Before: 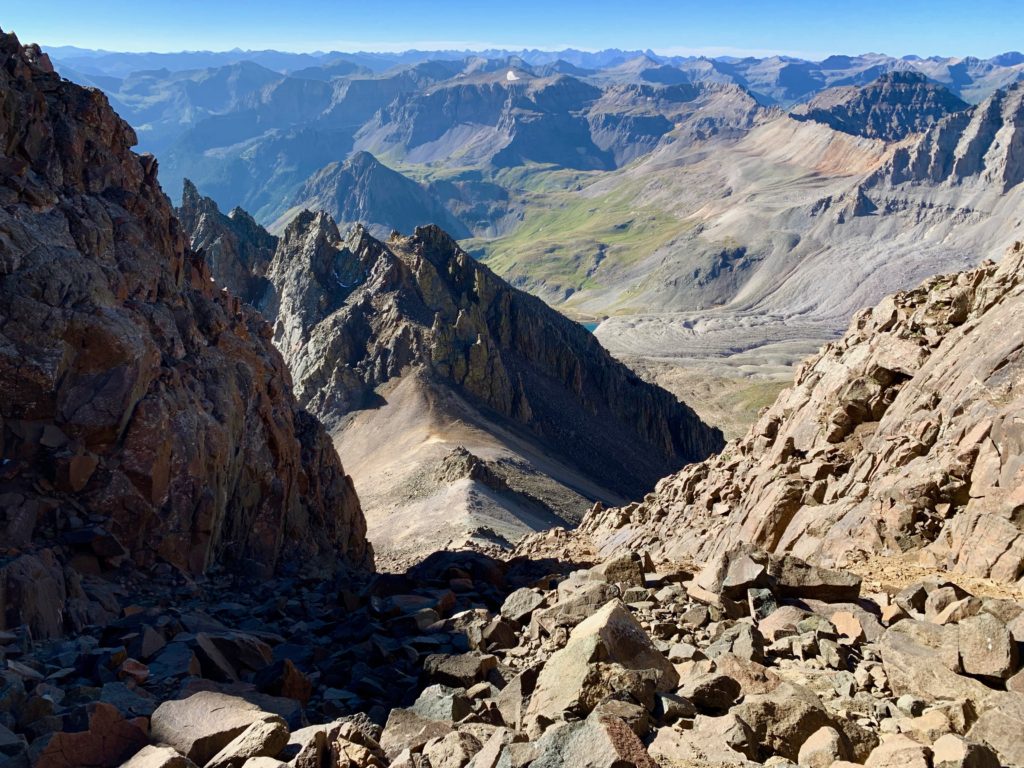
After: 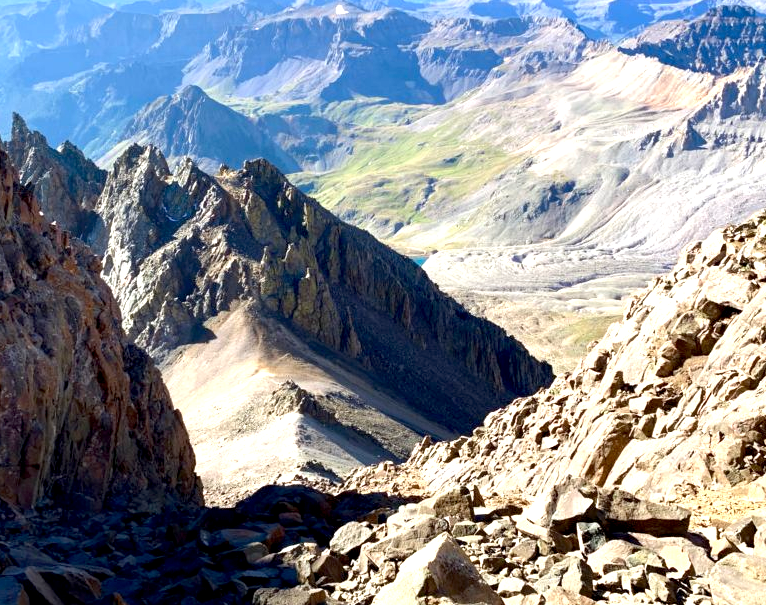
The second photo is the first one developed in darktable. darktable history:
crop: left 16.768%, top 8.653%, right 8.362%, bottom 12.485%
exposure: black level correction 0, exposure 1 EV, compensate exposure bias true, compensate highlight preservation false
base curve: preserve colors none
